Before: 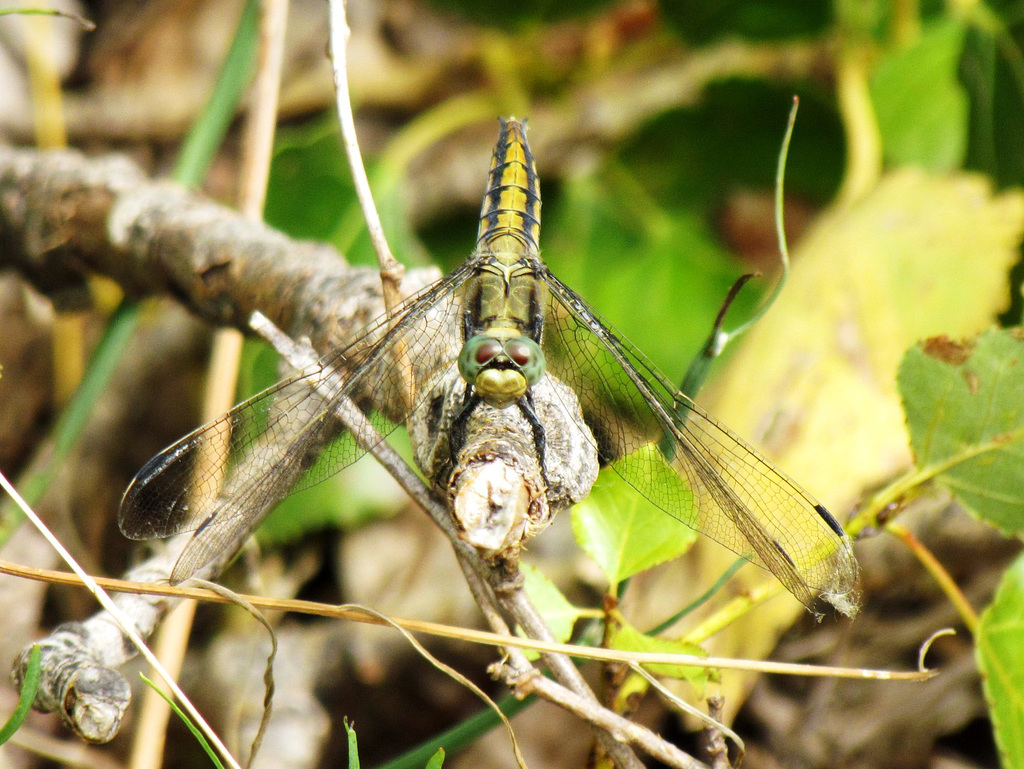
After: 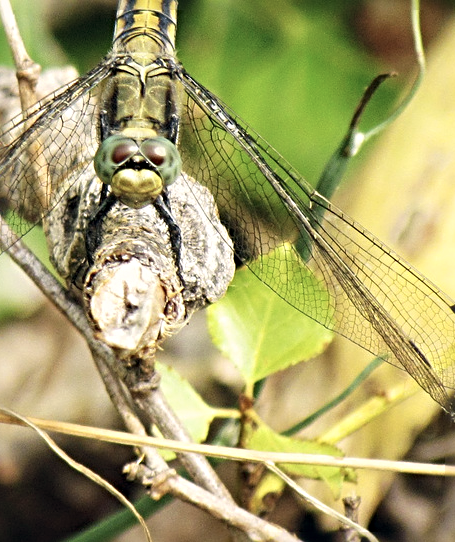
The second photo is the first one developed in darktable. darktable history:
color correction: highlights a* 2.83, highlights b* 5.02, shadows a* -1.66, shadows b* -4.95, saturation 0.782
sharpen: radius 3.996
crop: left 35.639%, top 26.04%, right 19.897%, bottom 3.427%
